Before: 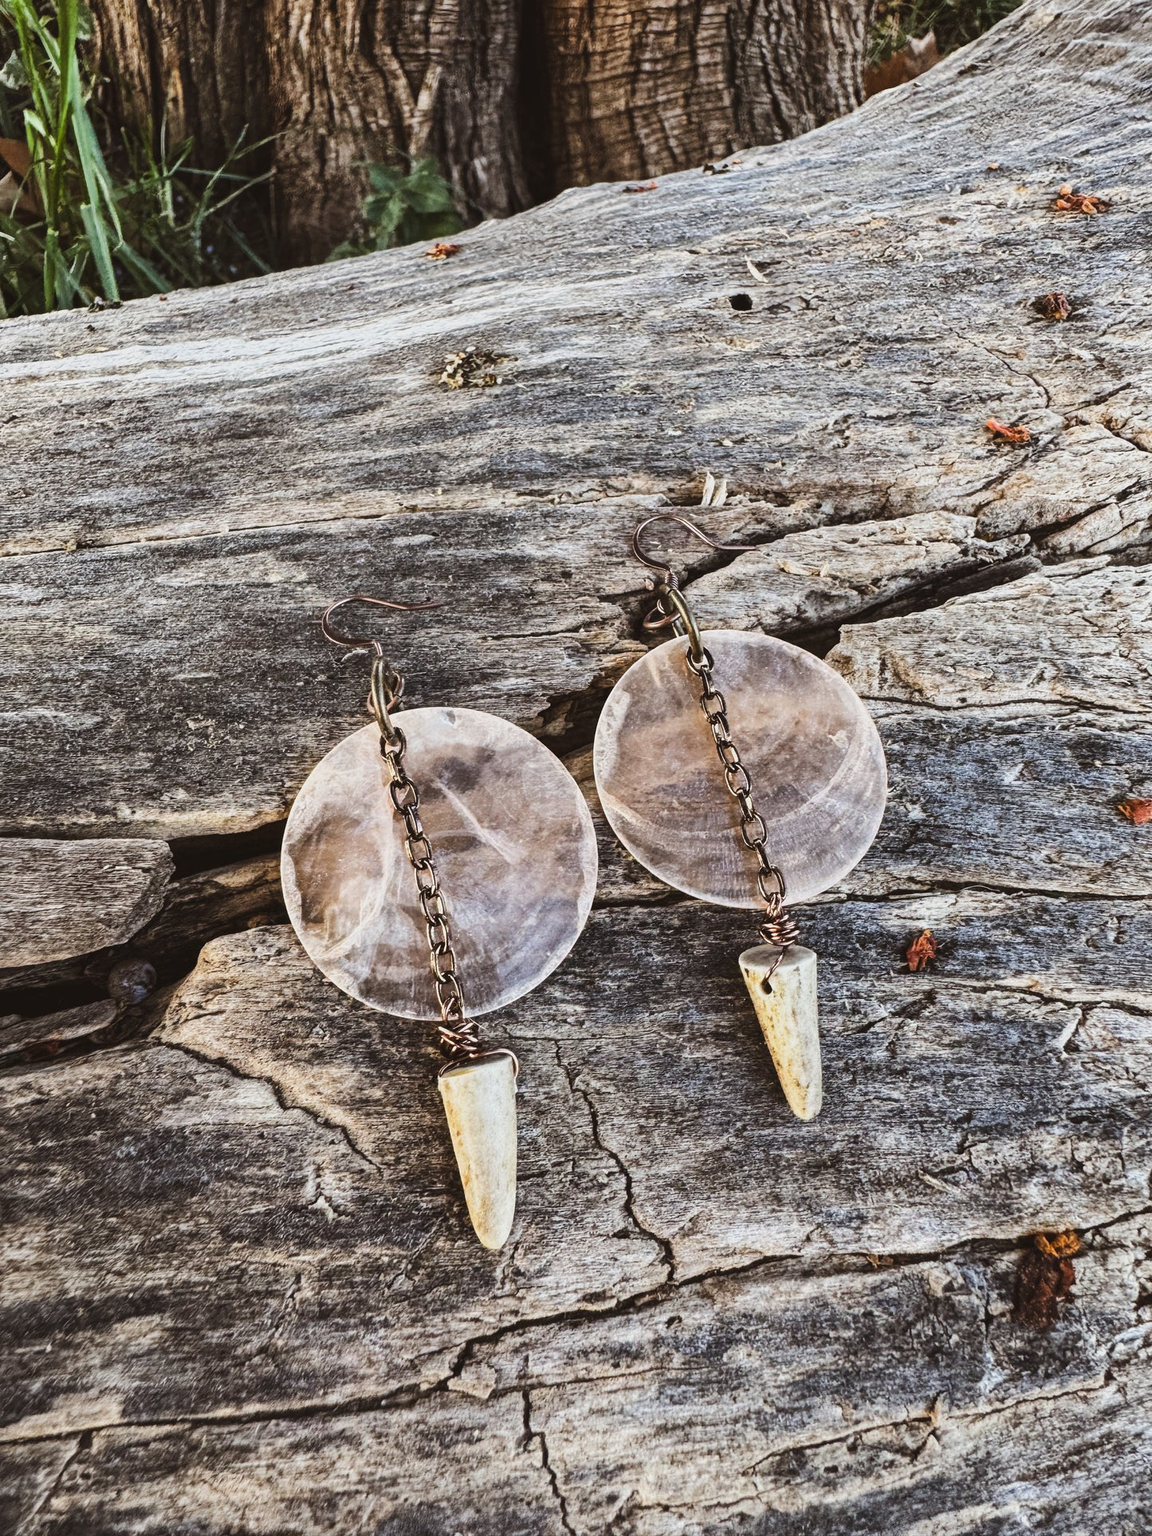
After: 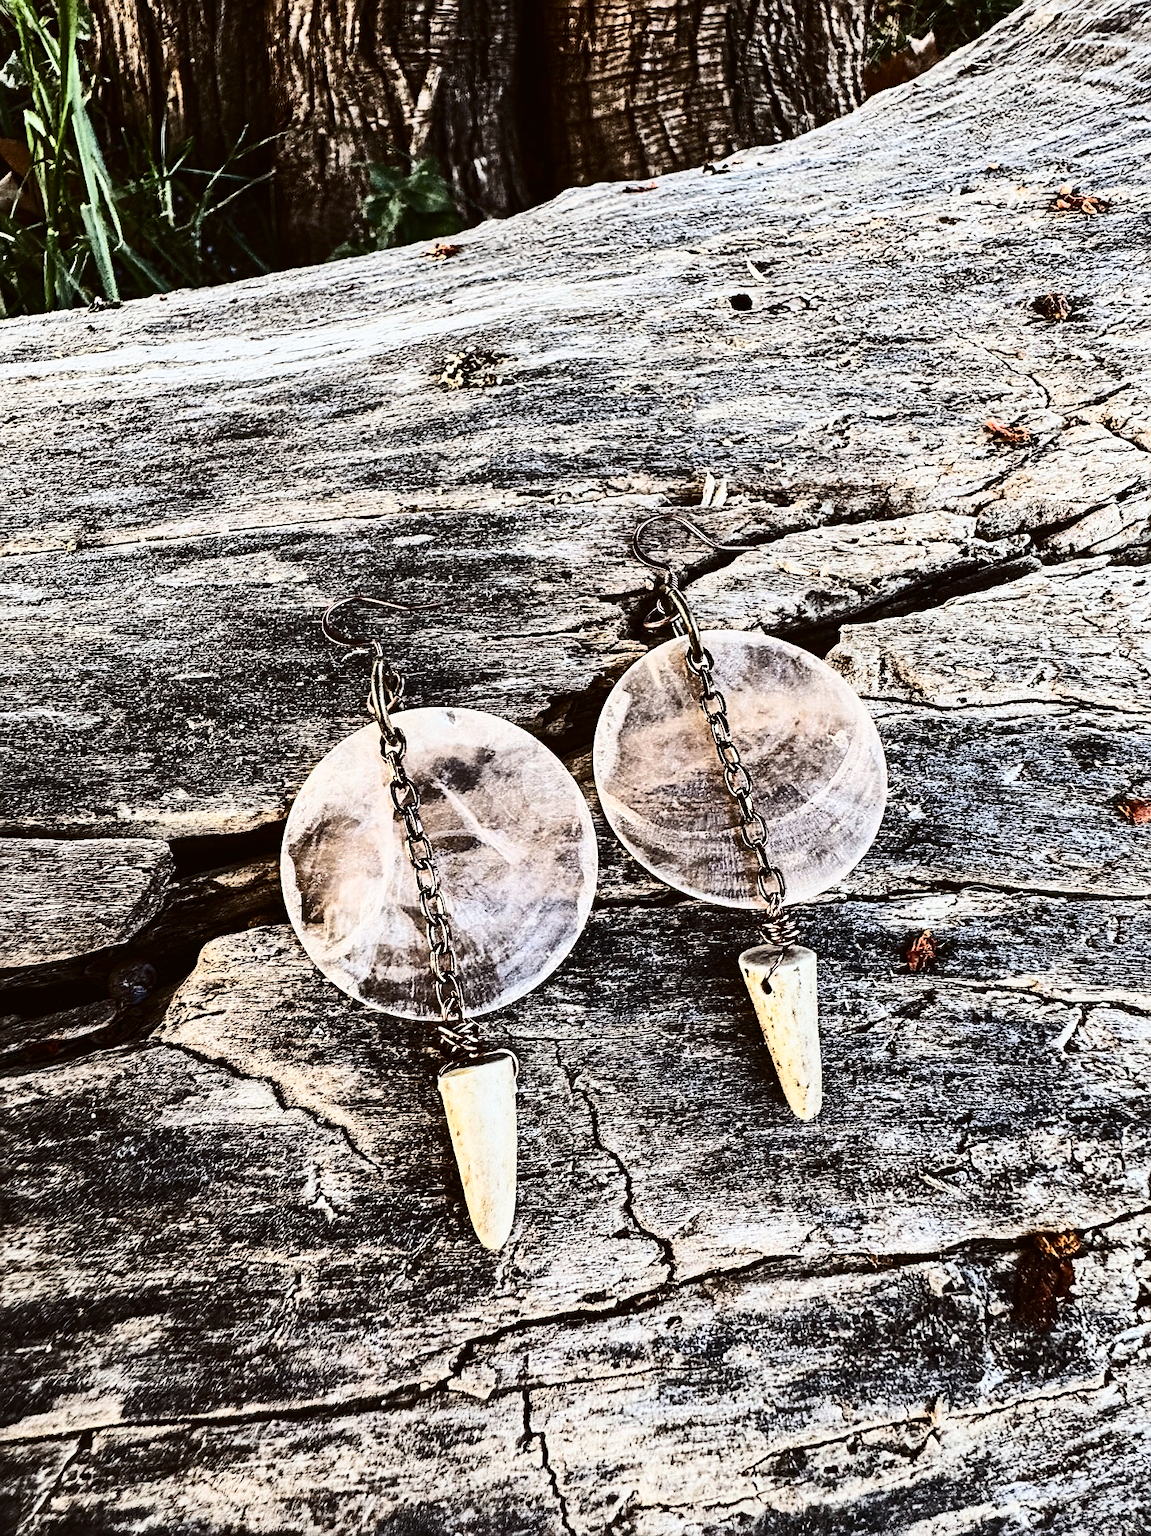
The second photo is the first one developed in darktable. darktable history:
contrast brightness saturation: contrast 0.5, saturation -0.1
sharpen: on, module defaults
